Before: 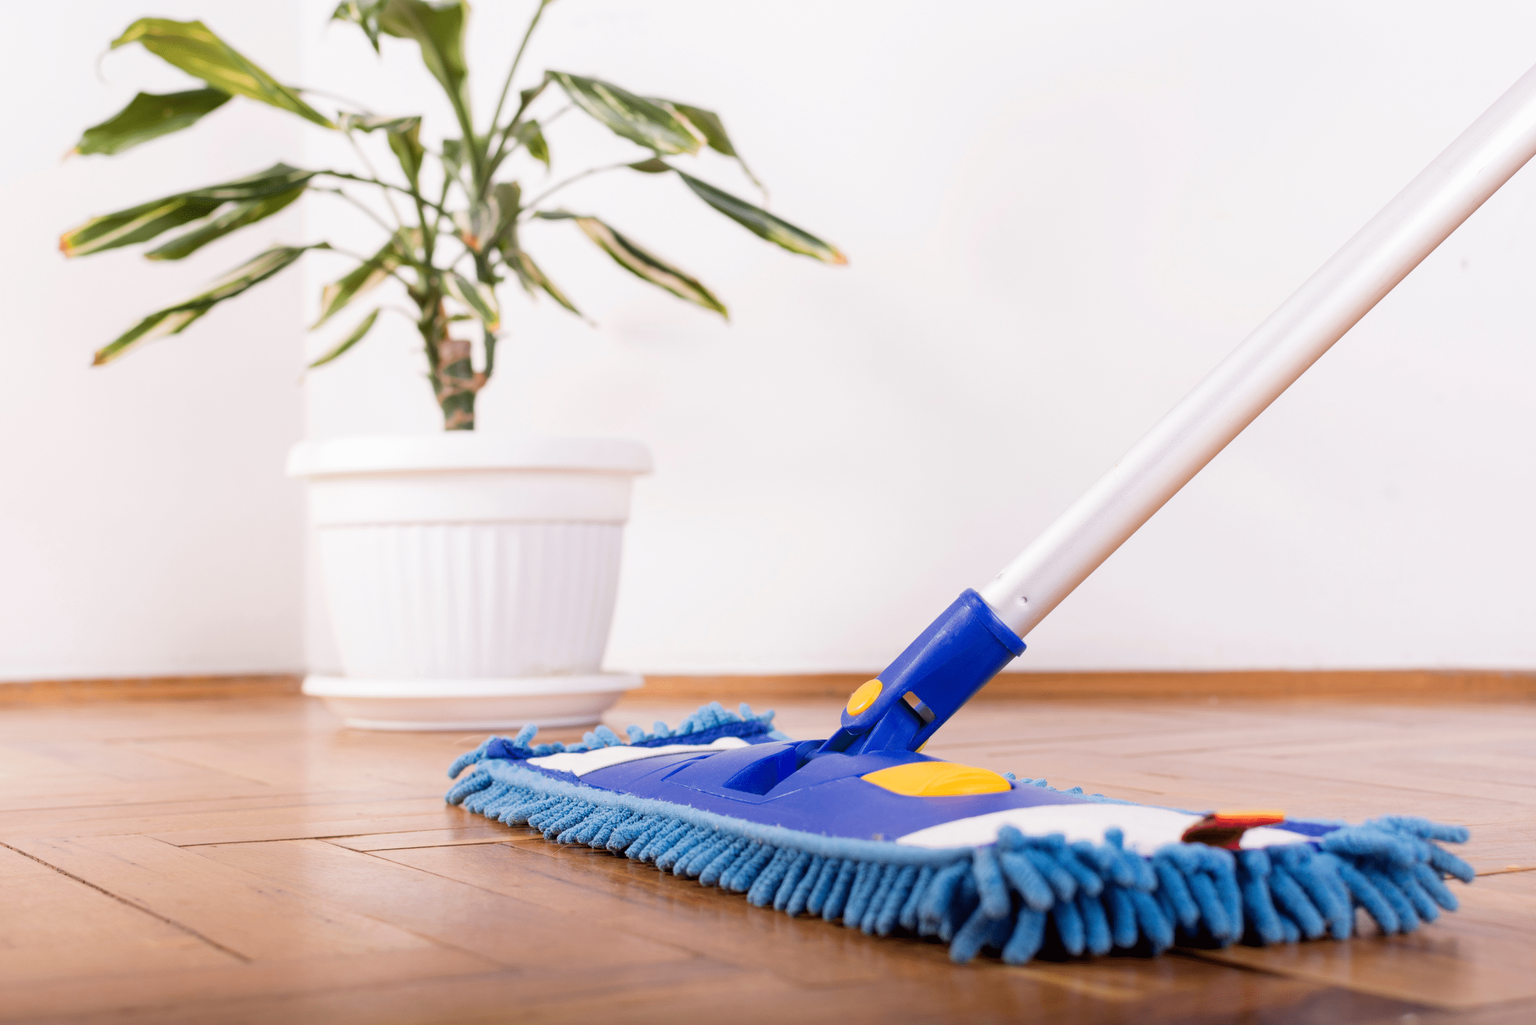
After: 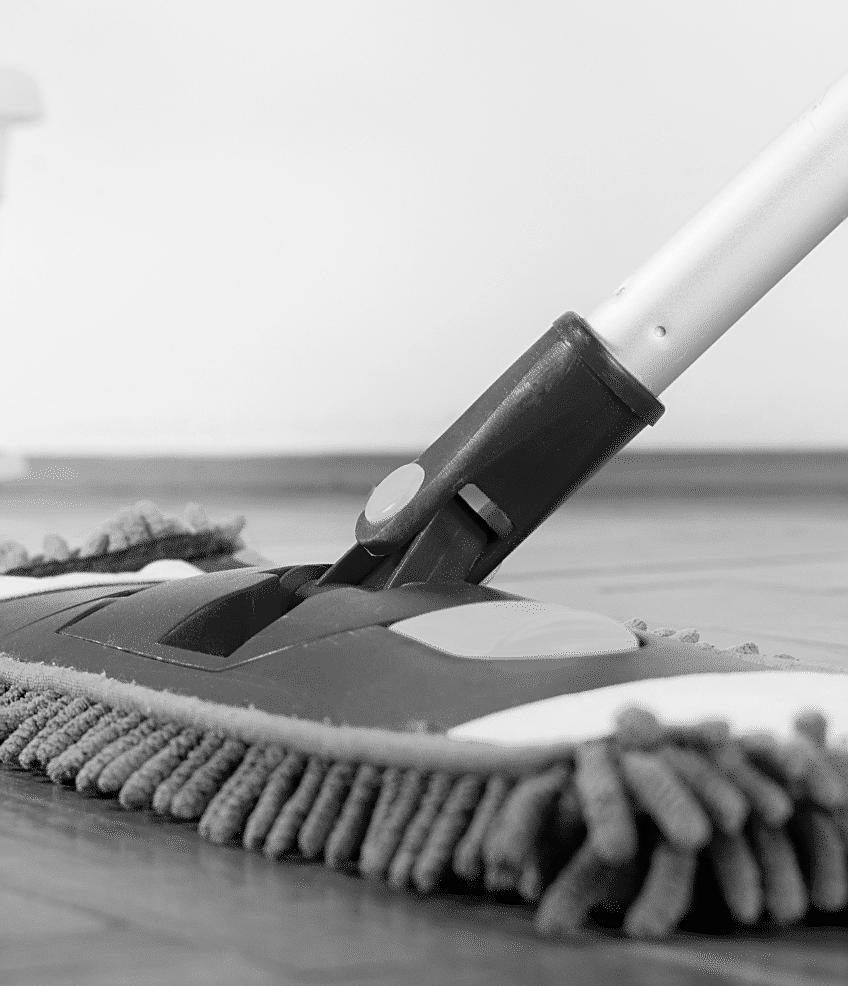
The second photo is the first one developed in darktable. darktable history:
crop: left 40.878%, top 39.176%, right 25.993%, bottom 3.081%
monochrome: a -3.63, b -0.465
sharpen: on, module defaults
color balance rgb: linear chroma grading › global chroma 10%, perceptual saturation grading › global saturation 30%, global vibrance 10%
